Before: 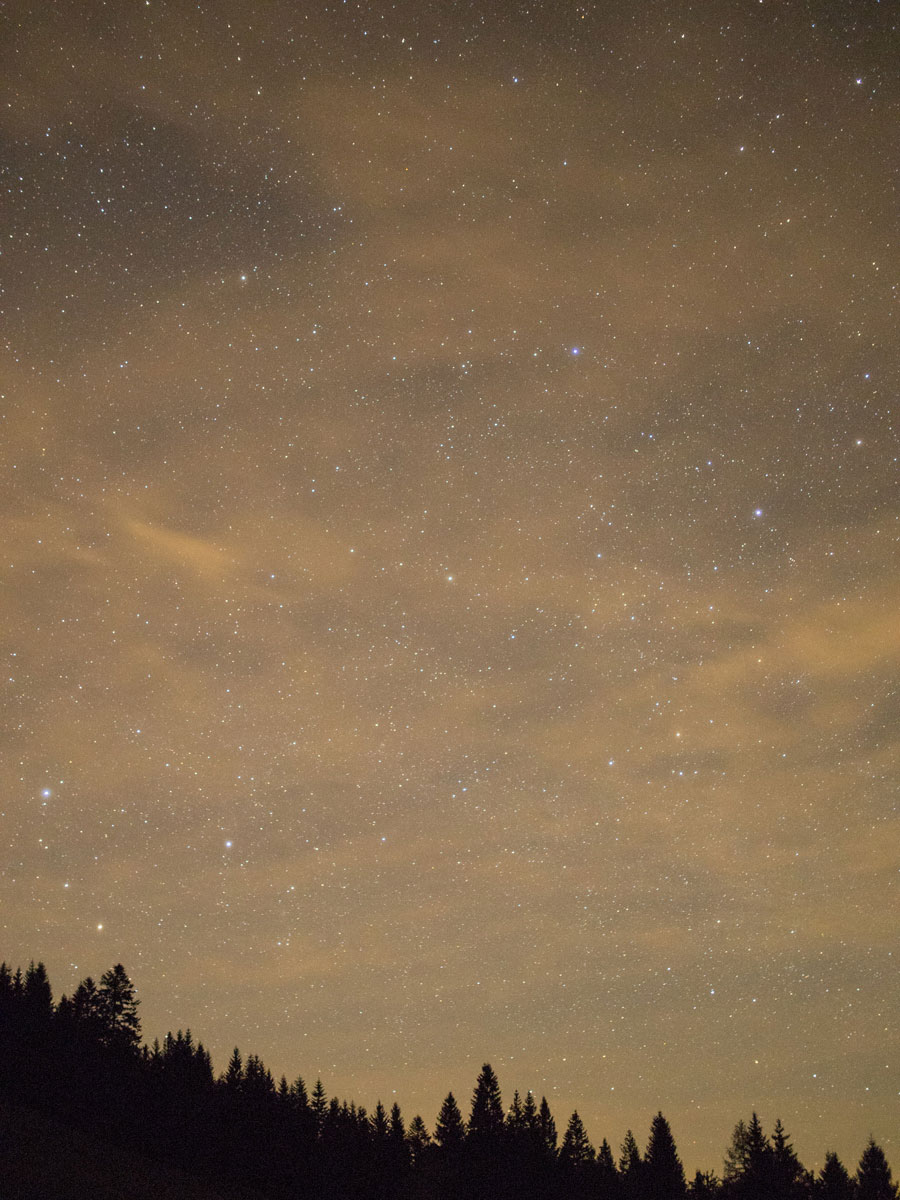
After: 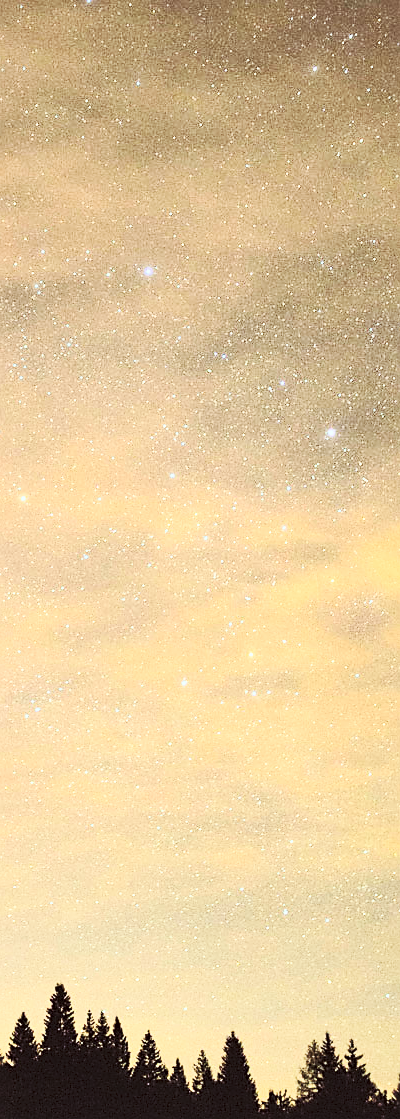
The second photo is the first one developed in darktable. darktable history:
sharpen: on, module defaults
base curve: curves: ch0 [(0, 0) (0.028, 0.03) (0.121, 0.232) (0.46, 0.748) (0.859, 0.968) (1, 1)], preserve colors none
crop: left 47.542%, top 6.723%, right 7.962%
tone equalizer: -8 EV -0.42 EV, -7 EV -0.368 EV, -6 EV -0.309 EV, -5 EV -0.186 EV, -3 EV 0.218 EV, -2 EV 0.321 EV, -1 EV 0.378 EV, +0 EV 0.41 EV, edges refinement/feathering 500, mask exposure compensation -1.57 EV, preserve details no
contrast brightness saturation: contrast 0.393, brightness 0.543
color correction: highlights a* -5.01, highlights b* -4.43, shadows a* 3.97, shadows b* 4.34
shadows and highlights: soften with gaussian
